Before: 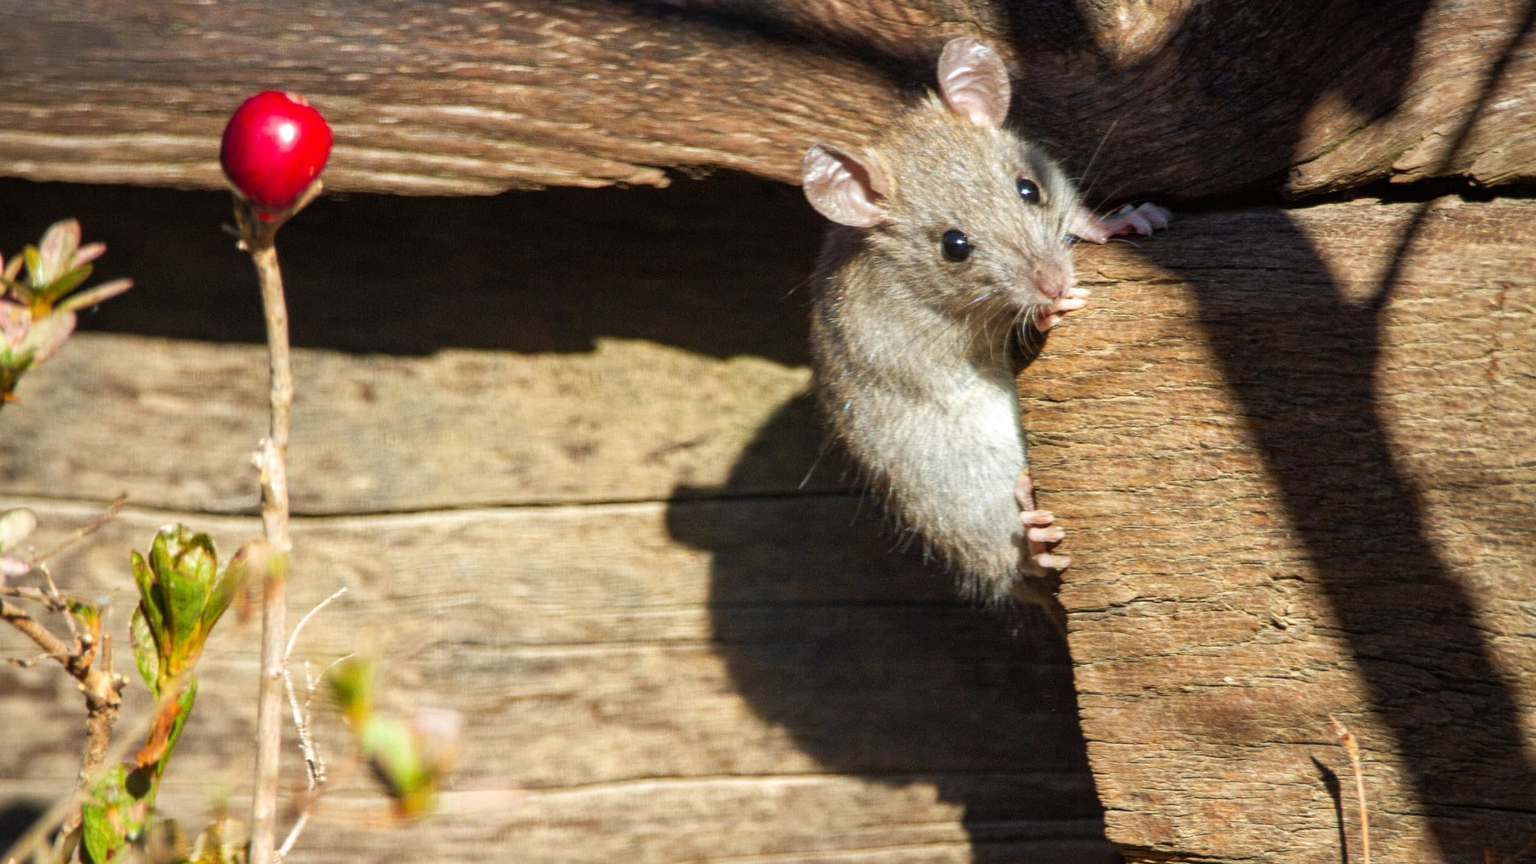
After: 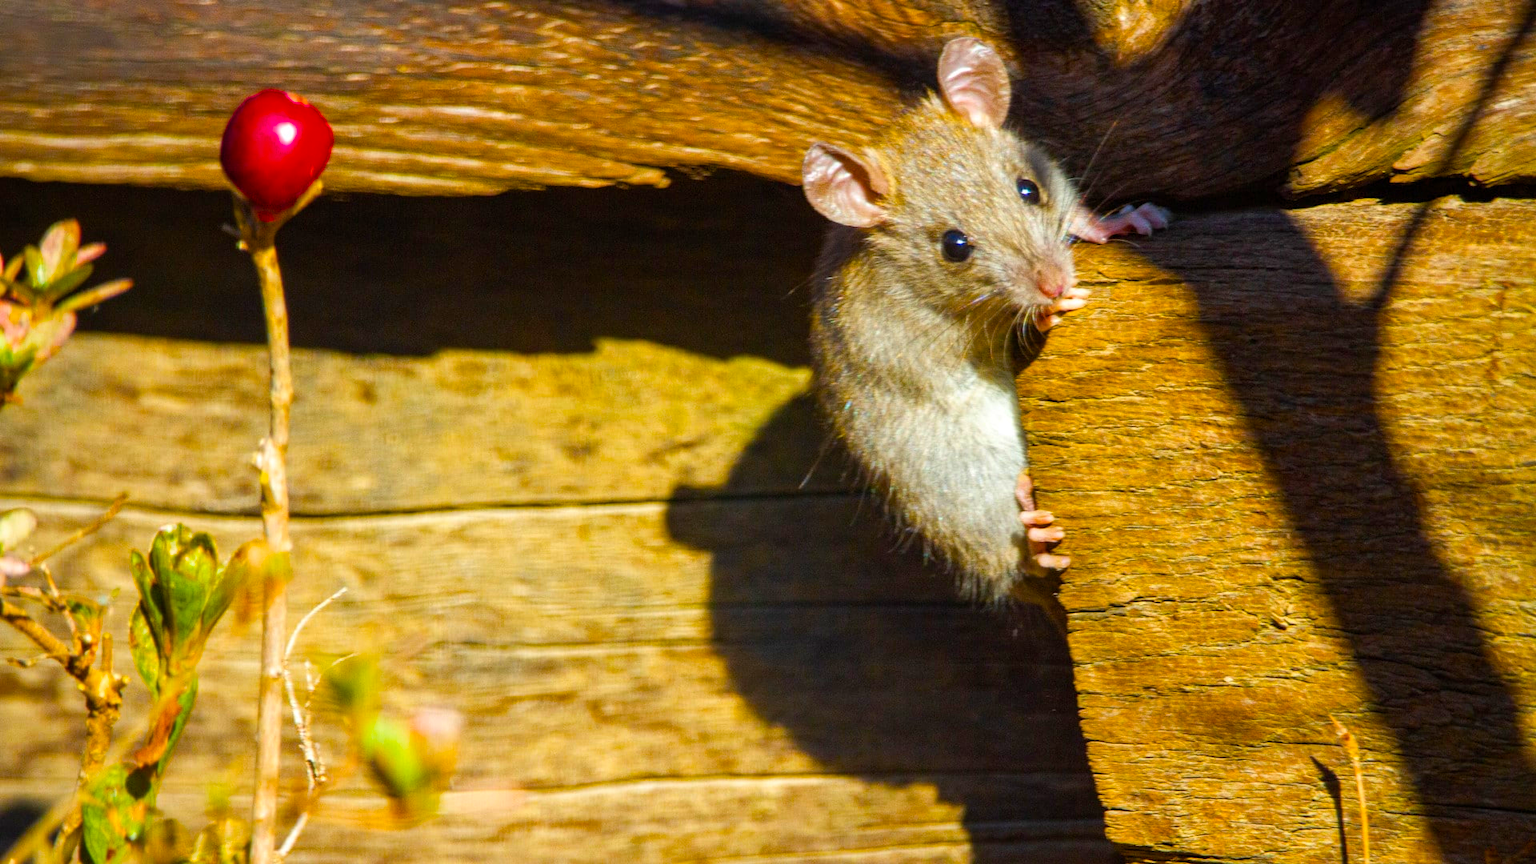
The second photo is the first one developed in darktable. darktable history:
color balance rgb: perceptual saturation grading › global saturation 64.404%, perceptual saturation grading › highlights 48.909%, perceptual saturation grading › shadows 29.445%
